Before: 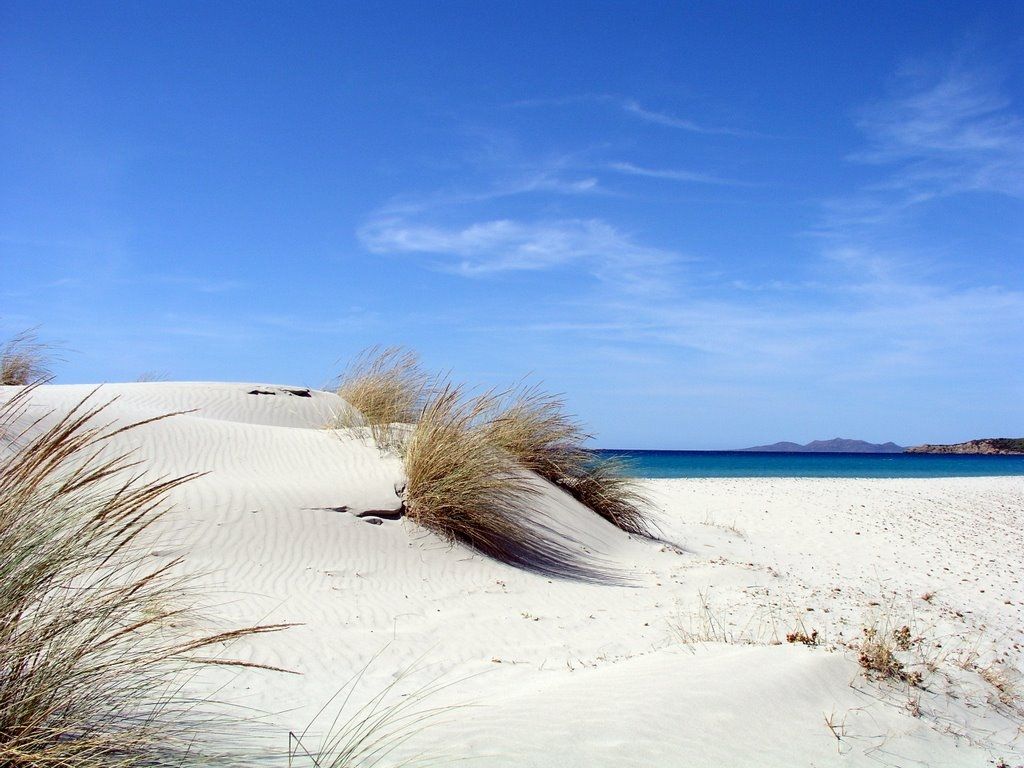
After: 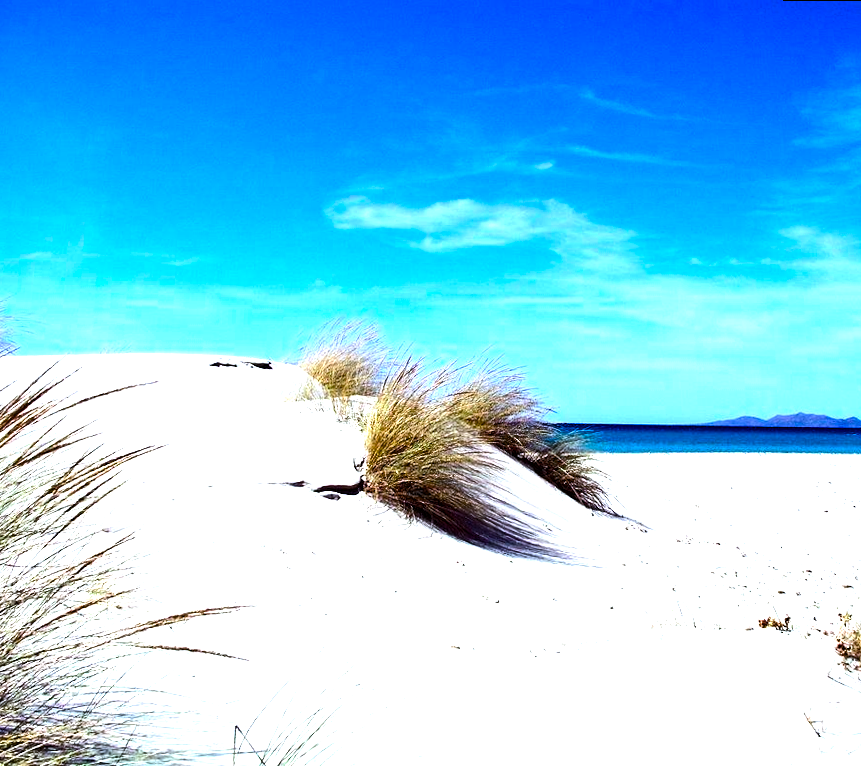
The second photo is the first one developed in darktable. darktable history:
crop: right 9.509%, bottom 0.031%
tone equalizer: -8 EV -0.75 EV, -7 EV -0.7 EV, -6 EV -0.6 EV, -5 EV -0.4 EV, -3 EV 0.4 EV, -2 EV 0.6 EV, -1 EV 0.7 EV, +0 EV 0.75 EV, edges refinement/feathering 500, mask exposure compensation -1.57 EV, preserve details no
white balance: red 0.954, blue 1.079
rotate and perspective: rotation 0.215°, lens shift (vertical) -0.139, crop left 0.069, crop right 0.939, crop top 0.002, crop bottom 0.996
exposure: exposure 0.02 EV, compensate highlight preservation false
color balance rgb: linear chroma grading › global chroma 9%, perceptual saturation grading › global saturation 36%, perceptual saturation grading › shadows 35%, perceptual brilliance grading › global brilliance 15%, perceptual brilliance grading › shadows -35%, global vibrance 15%
